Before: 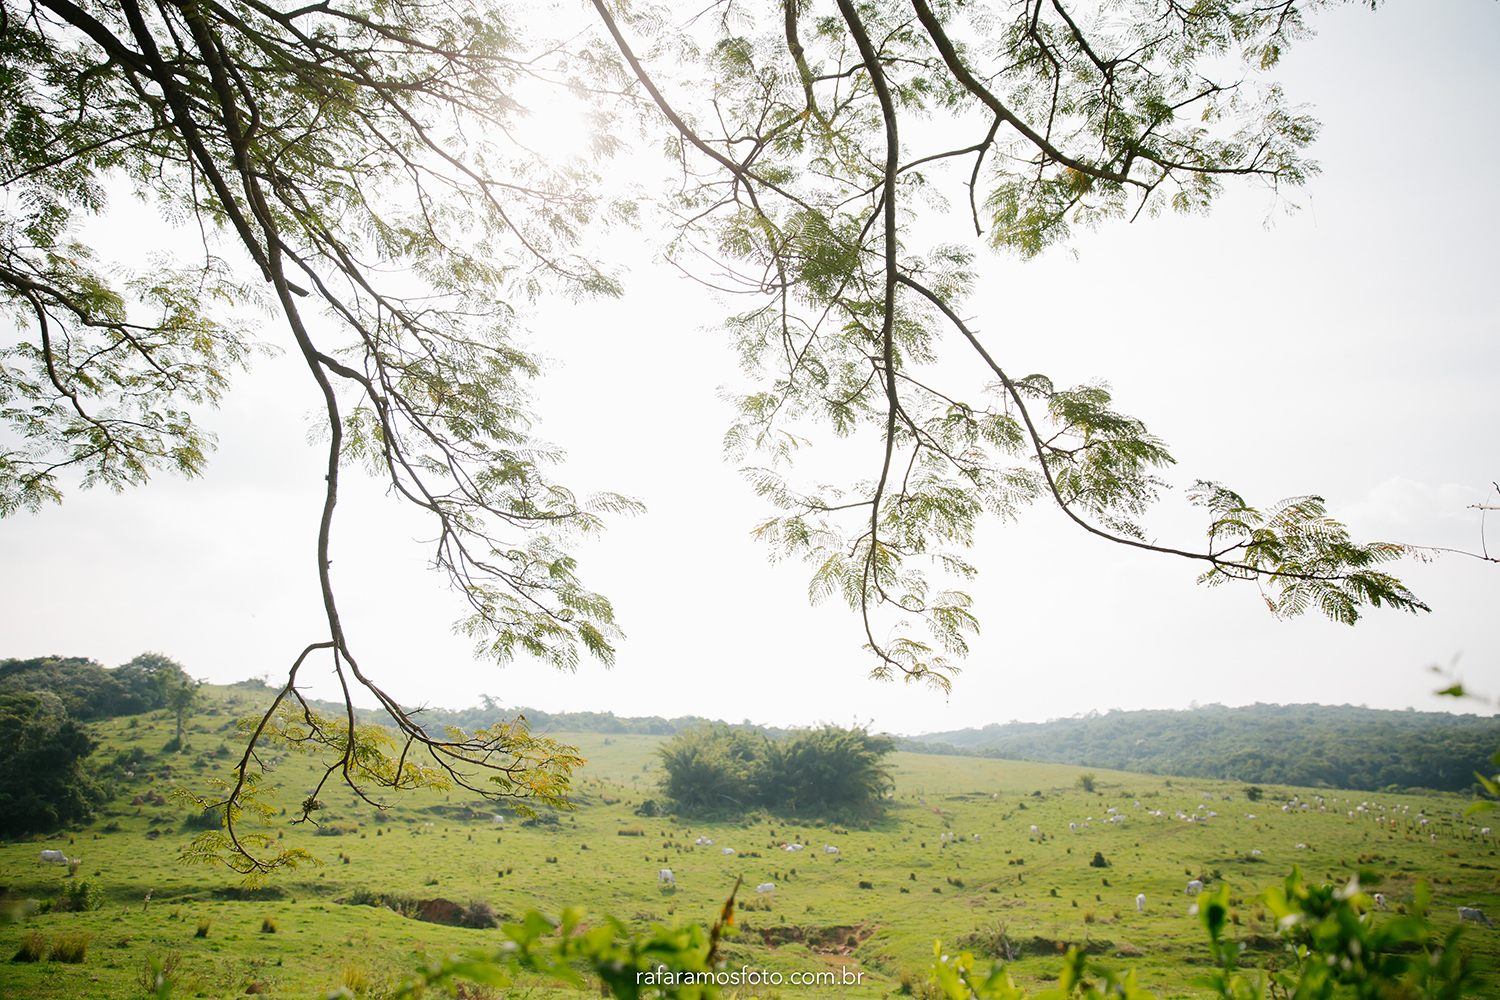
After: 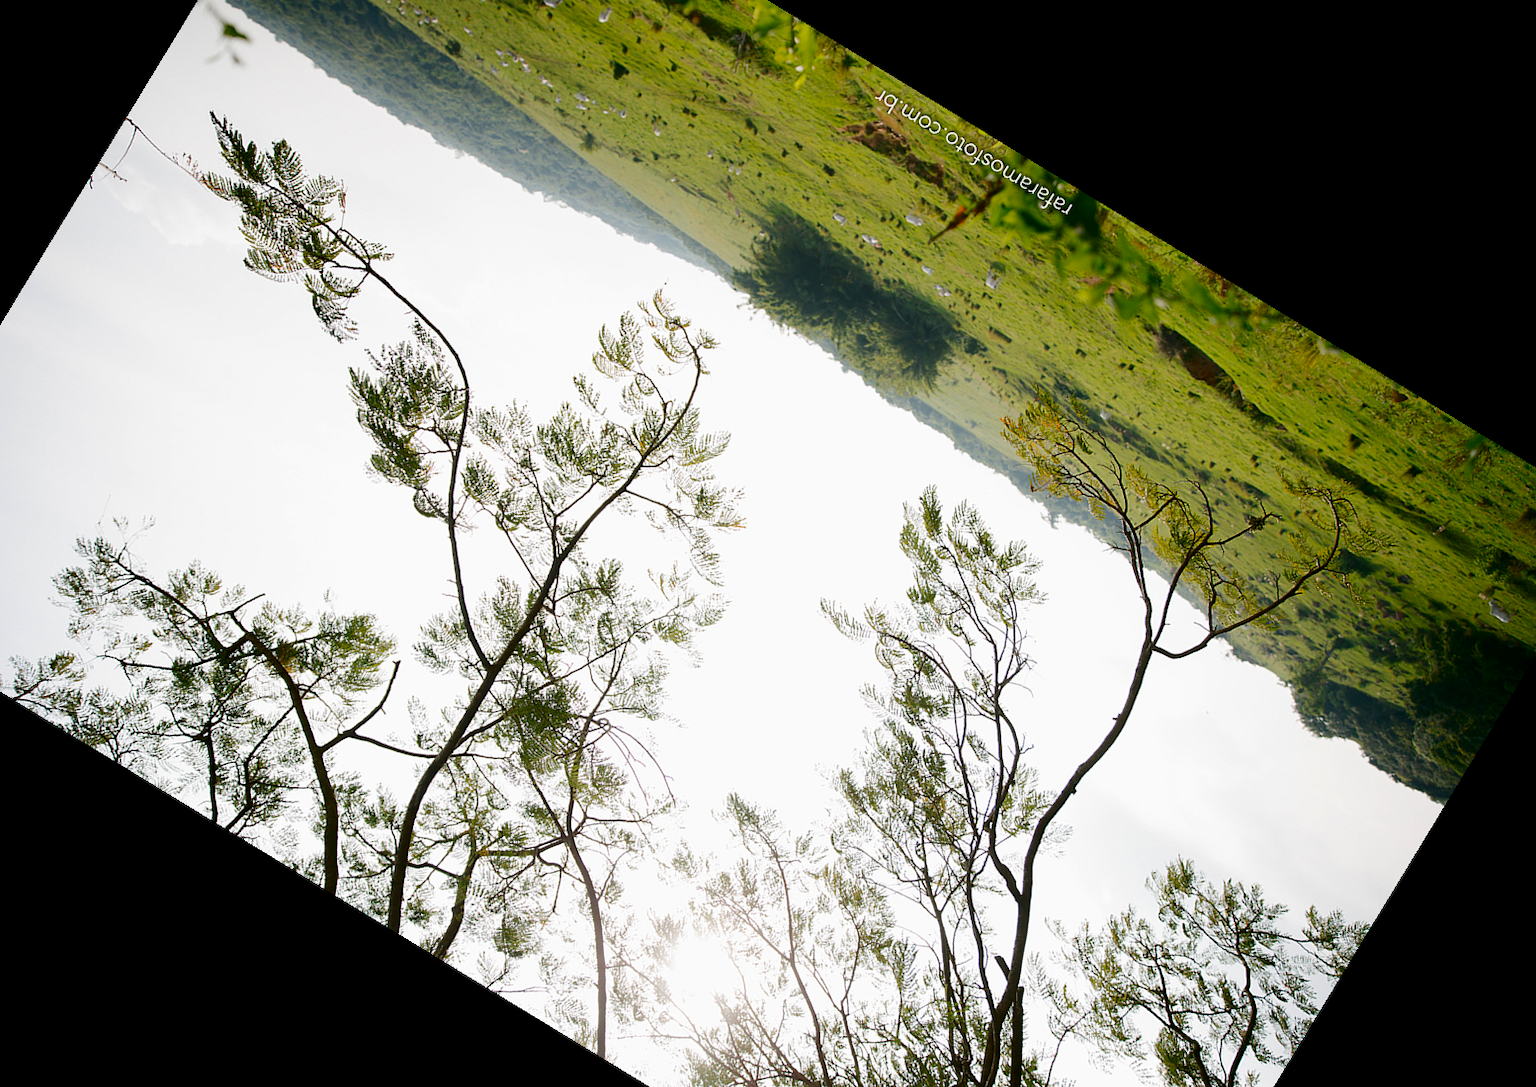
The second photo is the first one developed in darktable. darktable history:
crop and rotate: angle 148.68°, left 9.111%, top 15.603%, right 4.588%, bottom 17.041%
contrast brightness saturation: contrast 0.1, brightness -0.26, saturation 0.14
